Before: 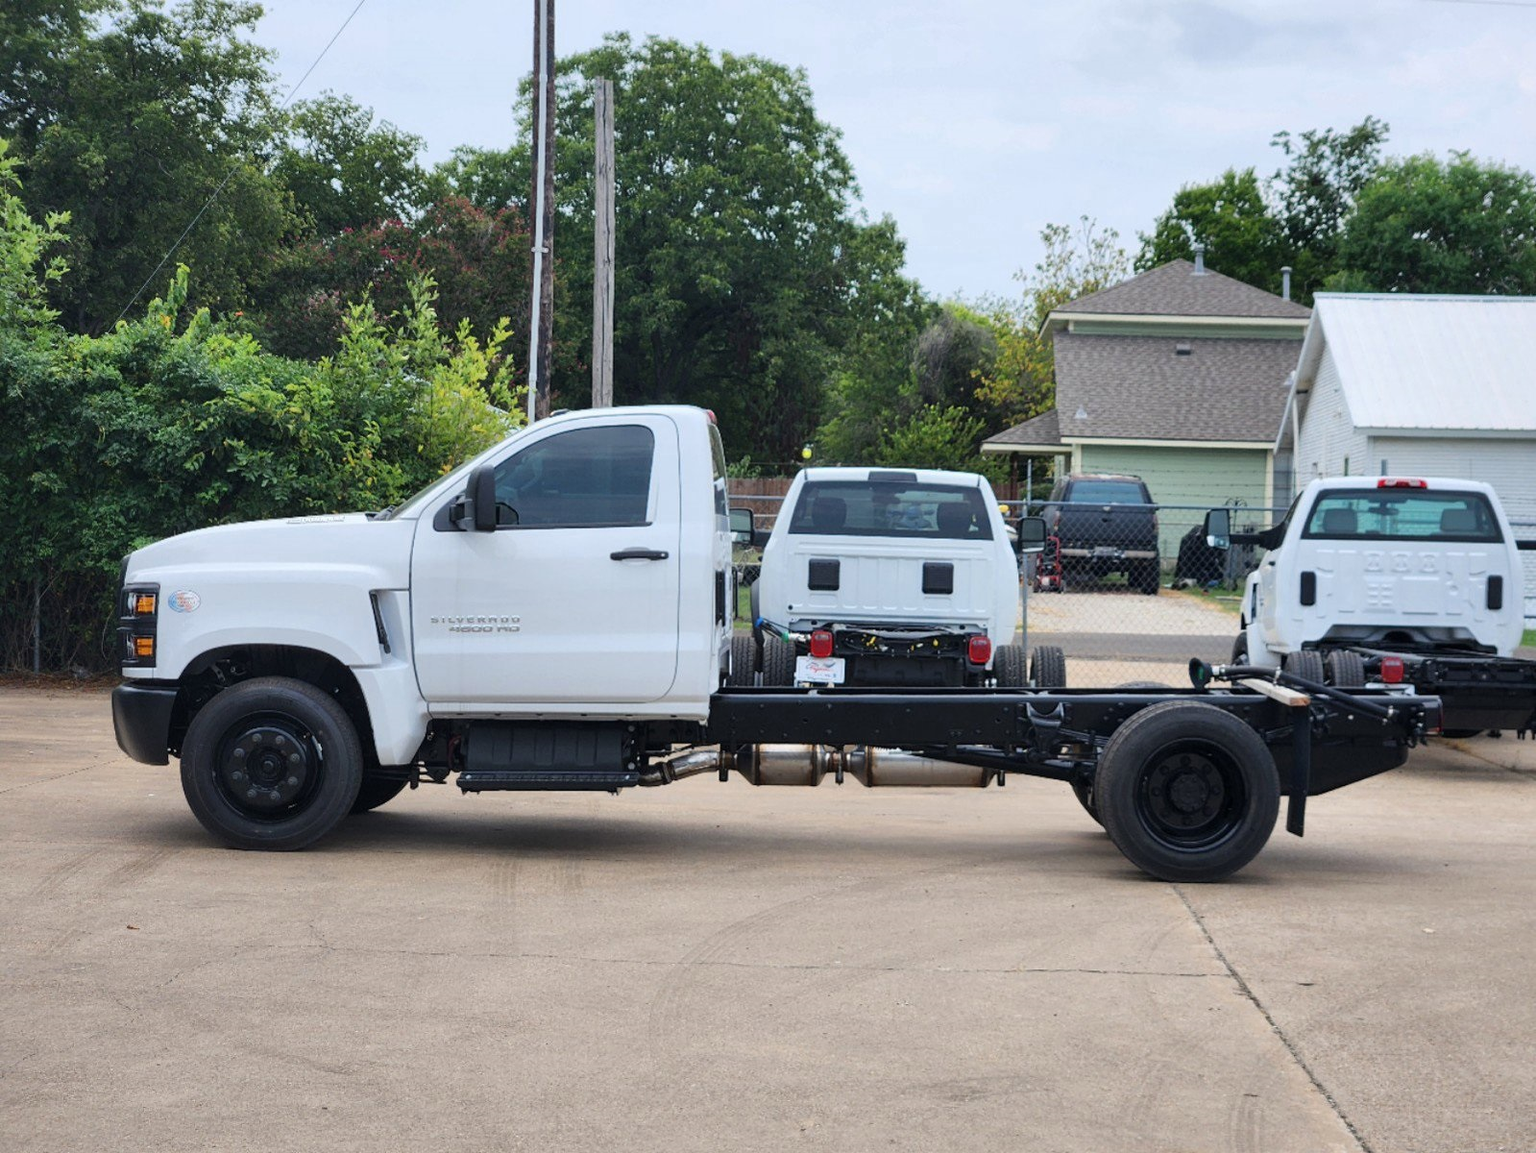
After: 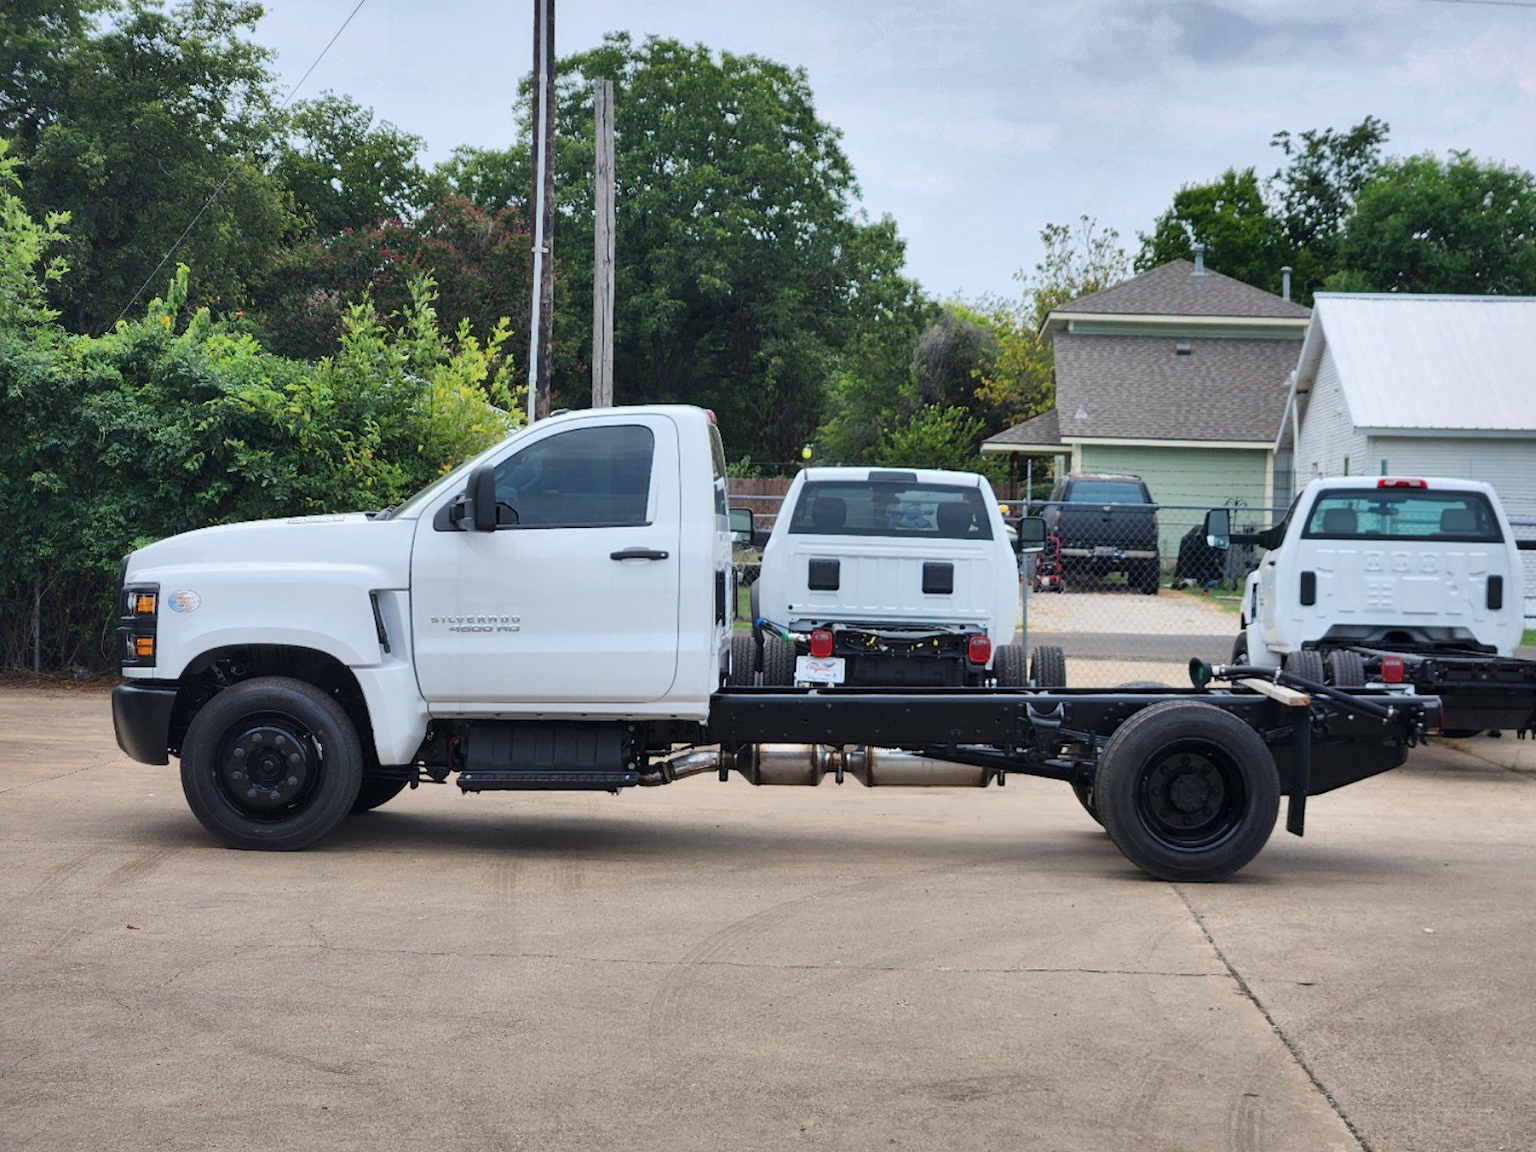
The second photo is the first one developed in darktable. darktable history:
shadows and highlights: radius 117.91, shadows 41.86, highlights -62.11, soften with gaussian
